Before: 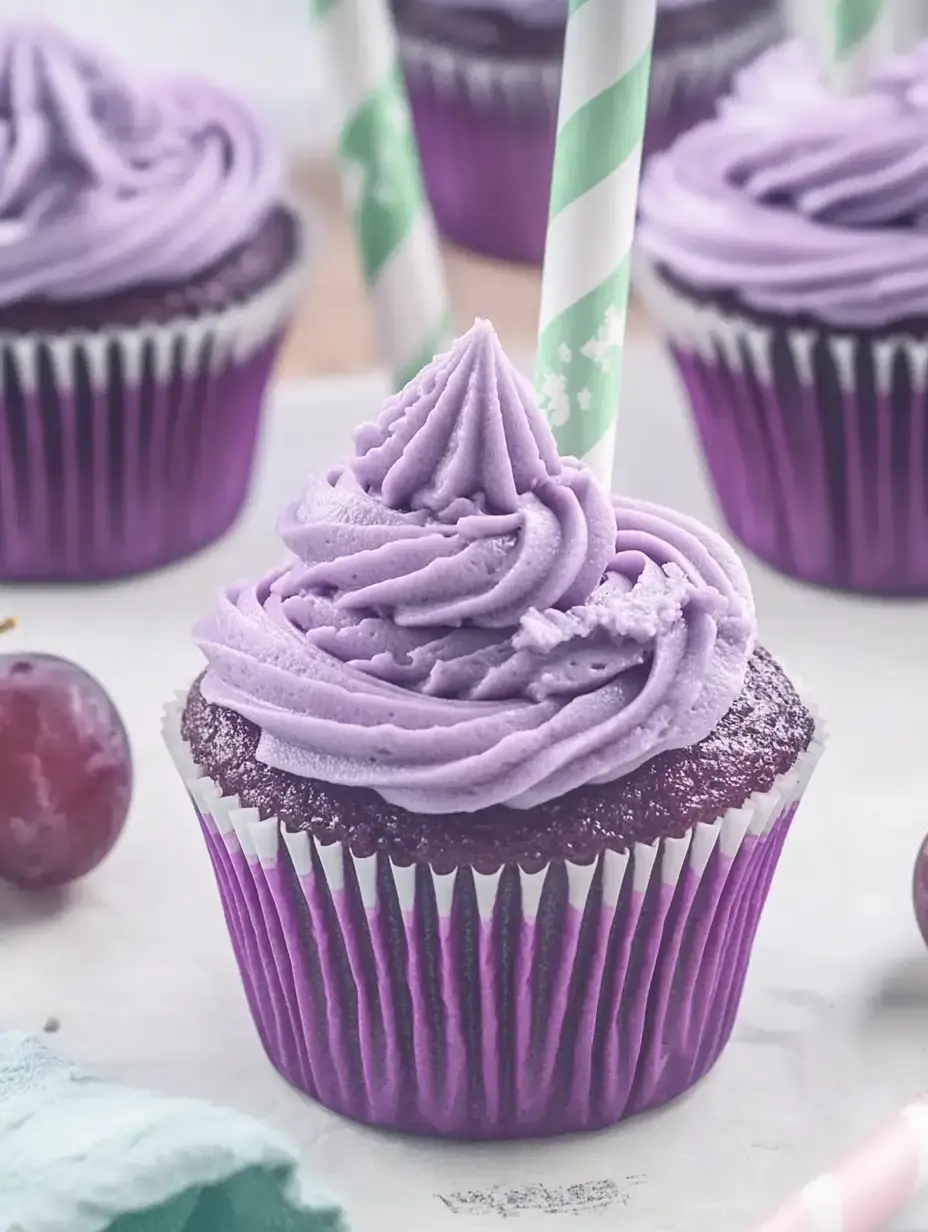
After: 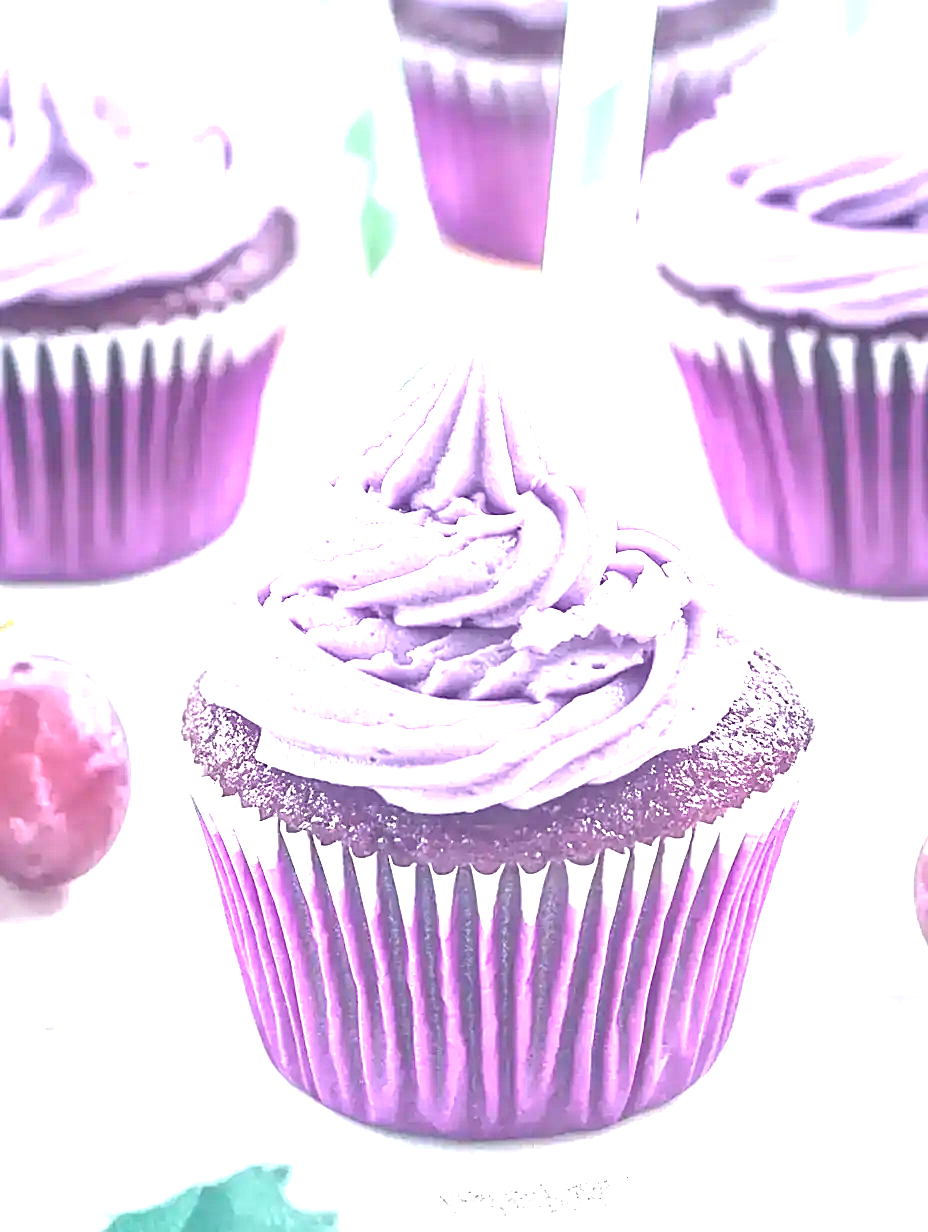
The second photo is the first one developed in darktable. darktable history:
contrast brightness saturation: saturation 0.097
local contrast: highlights 107%, shadows 101%, detail 120%, midtone range 0.2
sharpen: amount 0.555
exposure: black level correction 0, exposure 1.9 EV, compensate highlight preservation false
